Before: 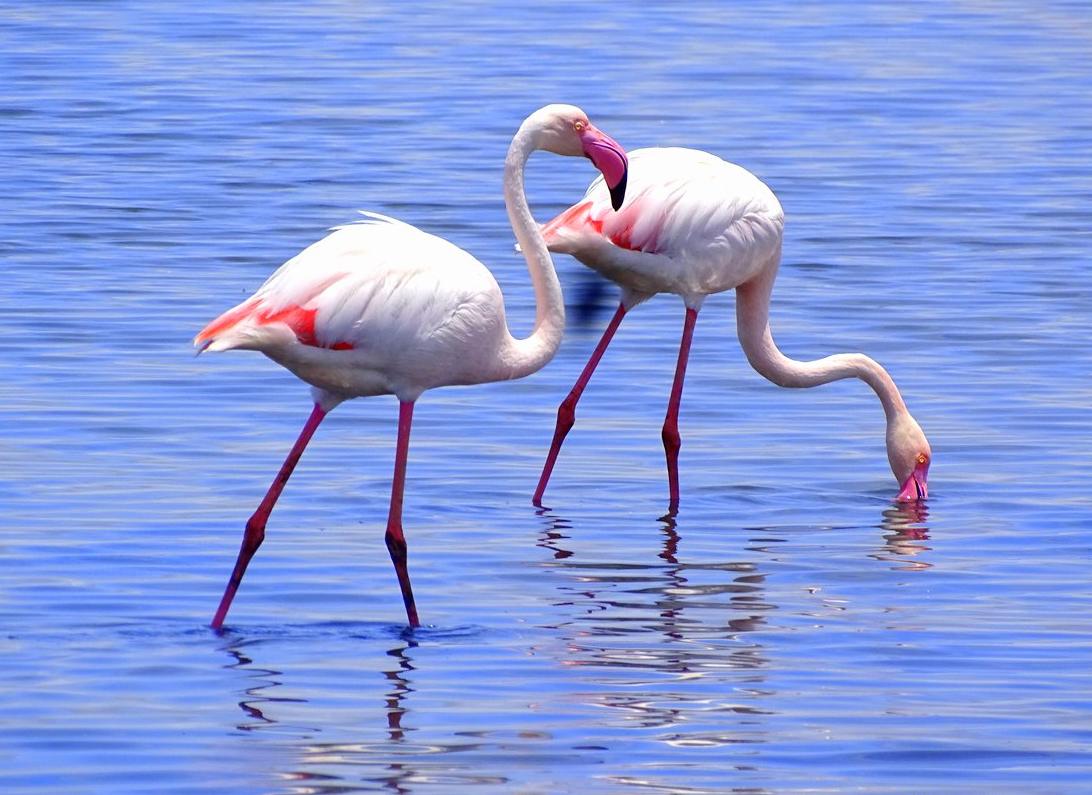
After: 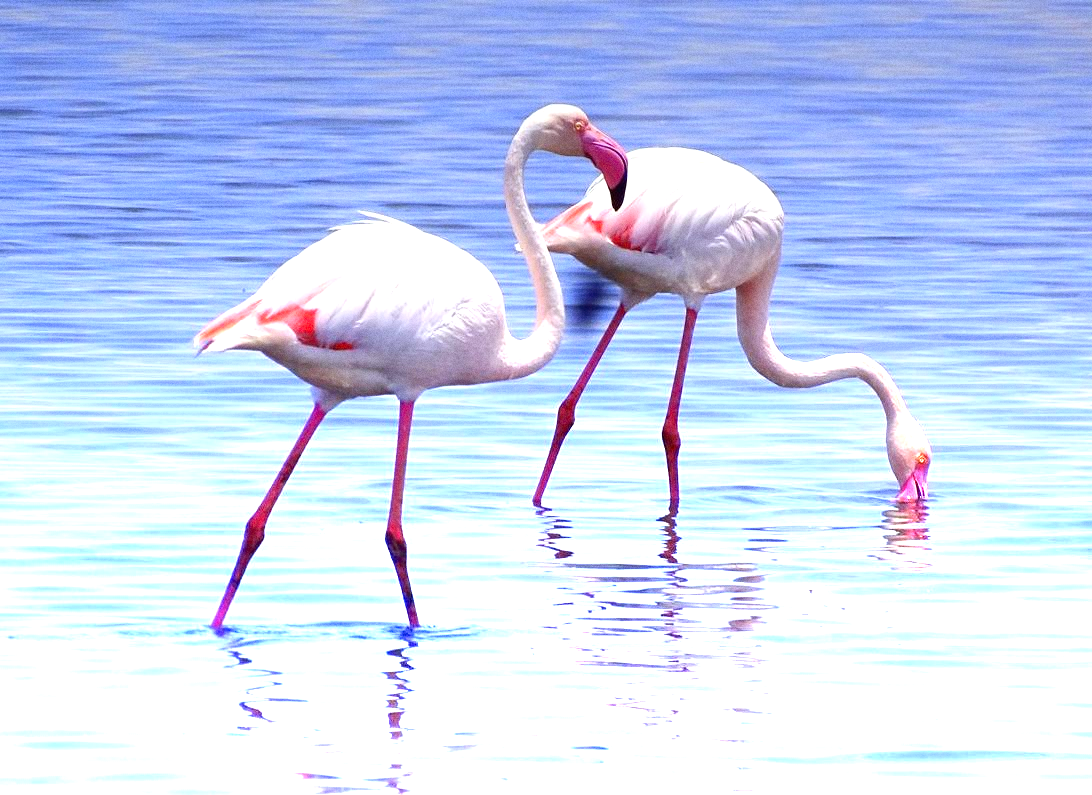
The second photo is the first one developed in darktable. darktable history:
color balance: mode lift, gamma, gain (sRGB), lift [1, 1.049, 1, 1]
graduated density: density -3.9 EV
grain: coarseness 0.09 ISO
